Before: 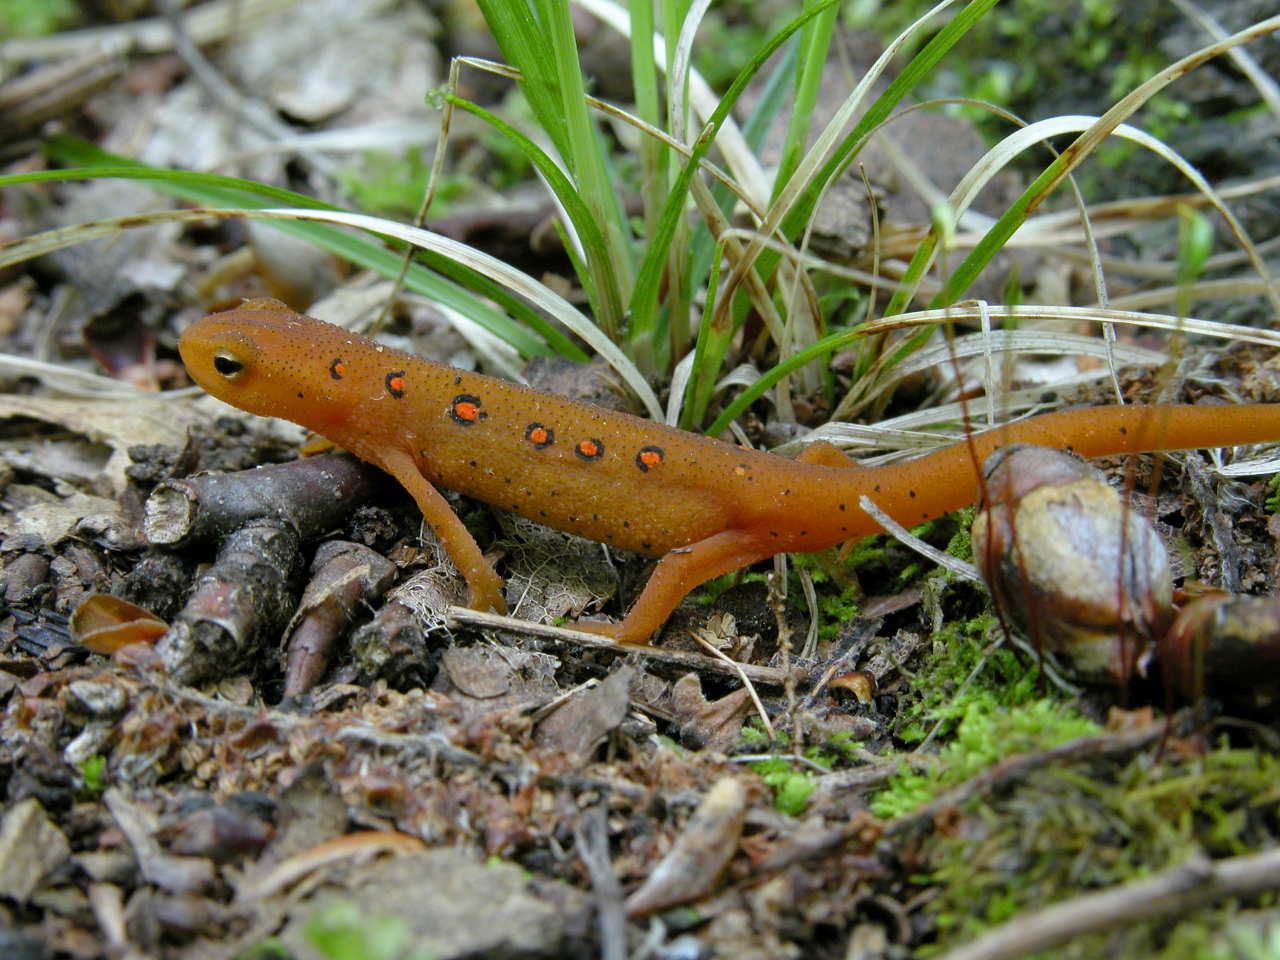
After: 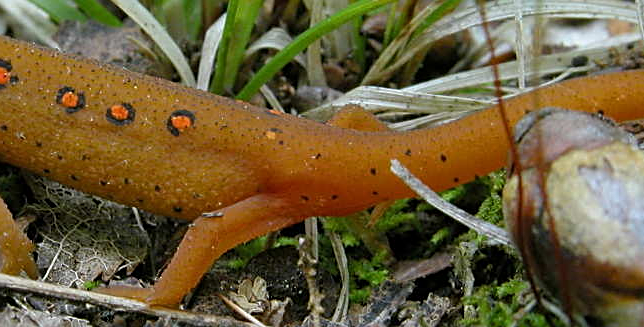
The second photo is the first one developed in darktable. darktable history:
exposure: compensate highlight preservation false
crop: left 36.666%, top 35.08%, right 12.945%, bottom 30.82%
color calibration: illuminant same as pipeline (D50), adaptation XYZ, x 0.346, y 0.358, temperature 5015.13 K
sharpen: on, module defaults
